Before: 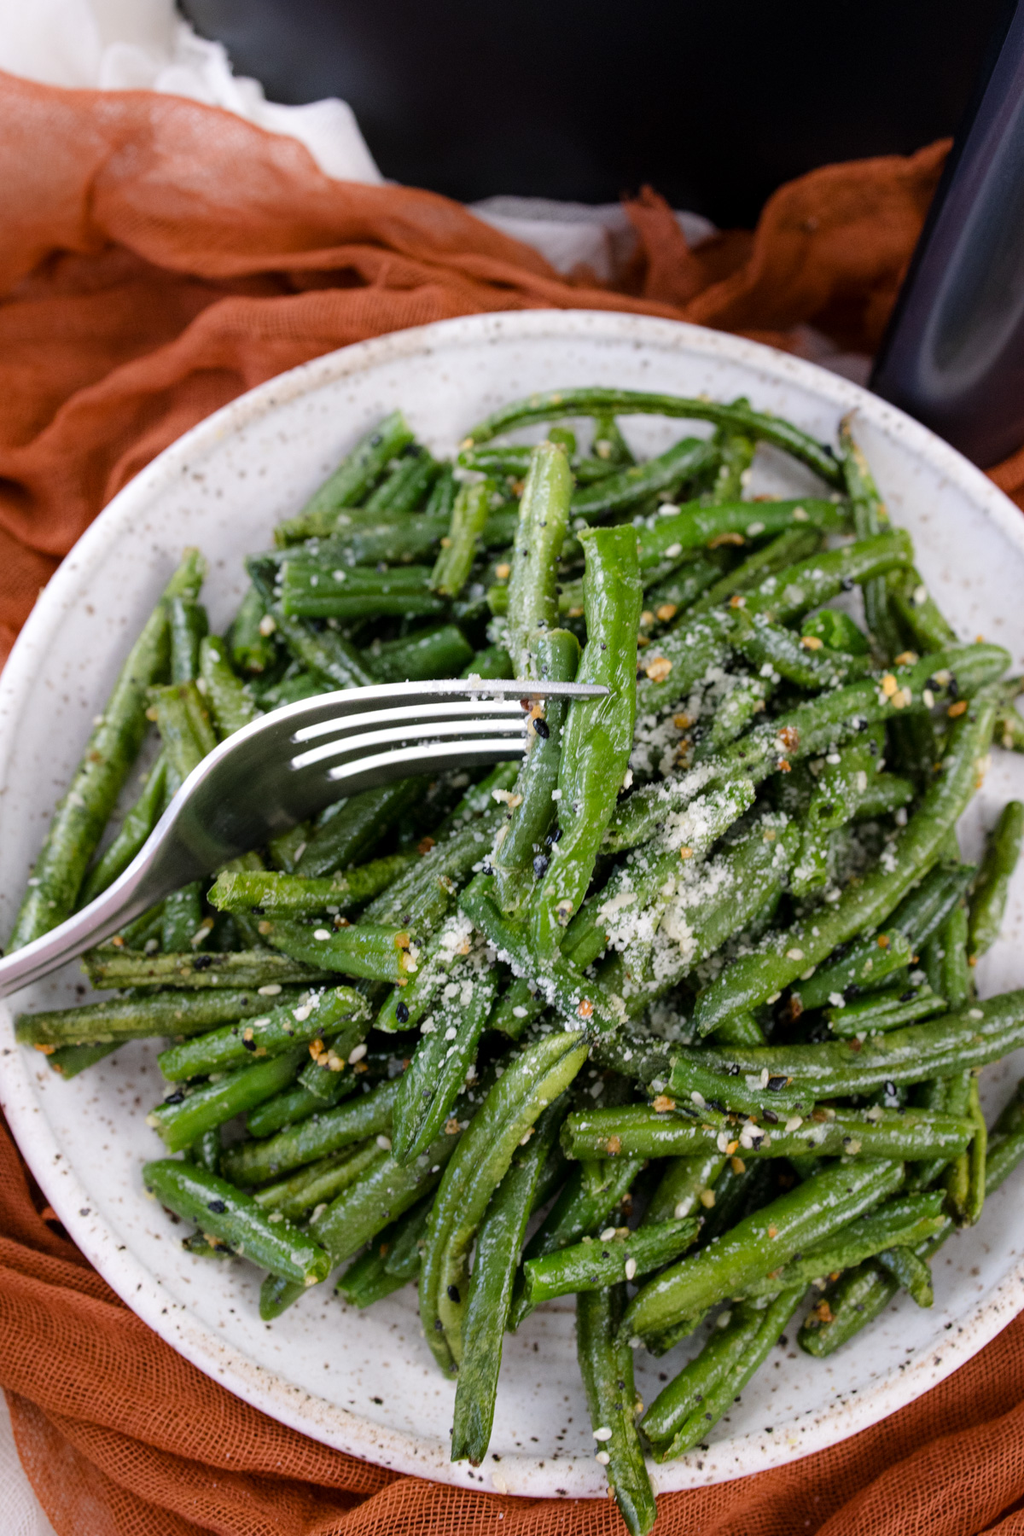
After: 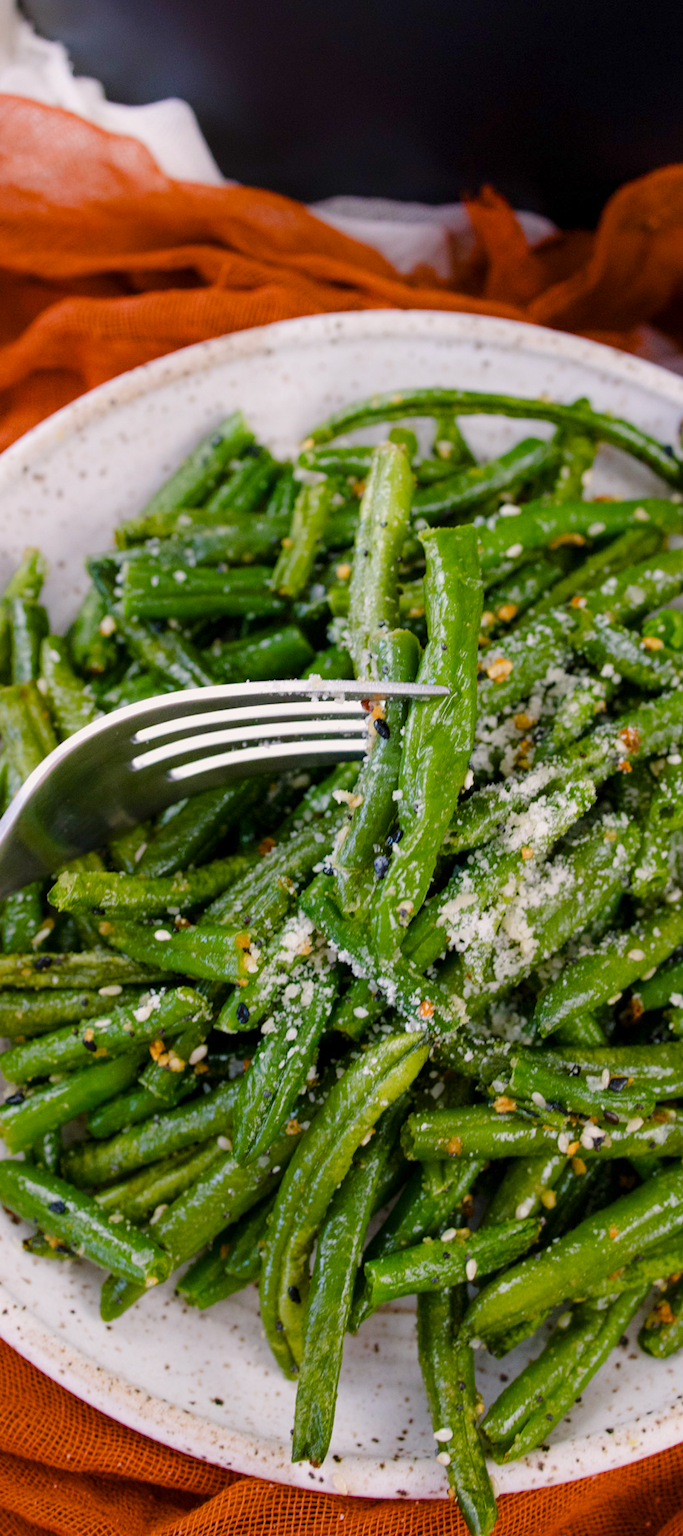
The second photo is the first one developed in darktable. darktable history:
color balance rgb: highlights gain › luminance 7.523%, highlights gain › chroma 0.933%, highlights gain › hue 48.52°, linear chroma grading › global chroma 14.421%, perceptual saturation grading › global saturation 26.299%, perceptual saturation grading › highlights -28.716%, perceptual saturation grading › mid-tones 15.446%, perceptual saturation grading › shadows 34.059%, contrast -10.378%
crop and rotate: left 15.622%, right 17.692%
